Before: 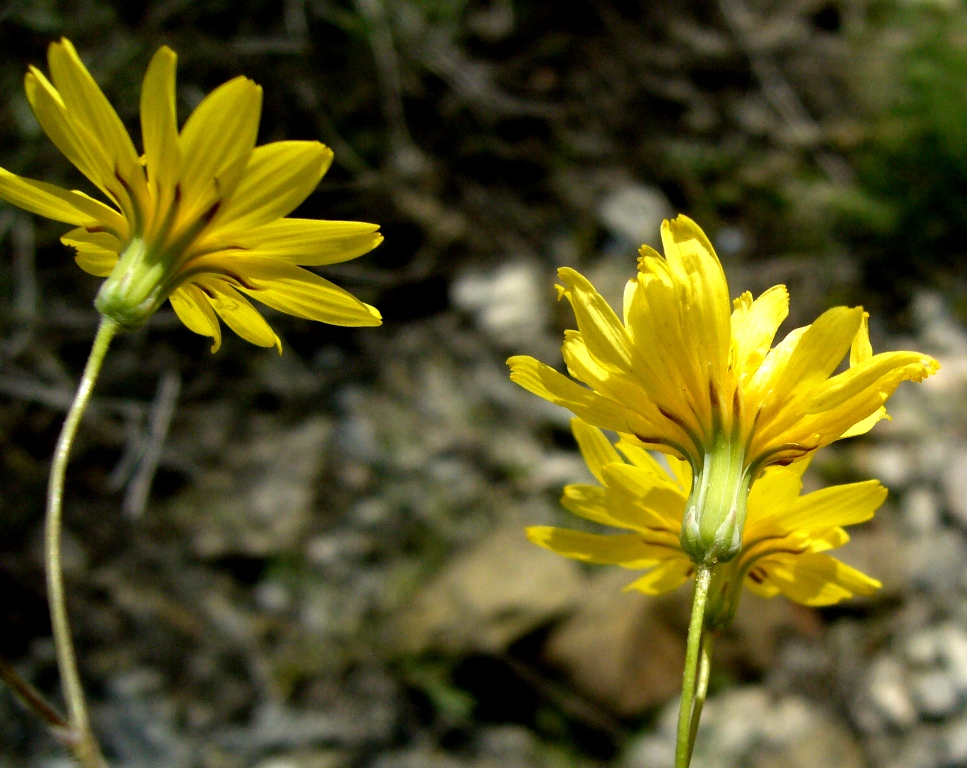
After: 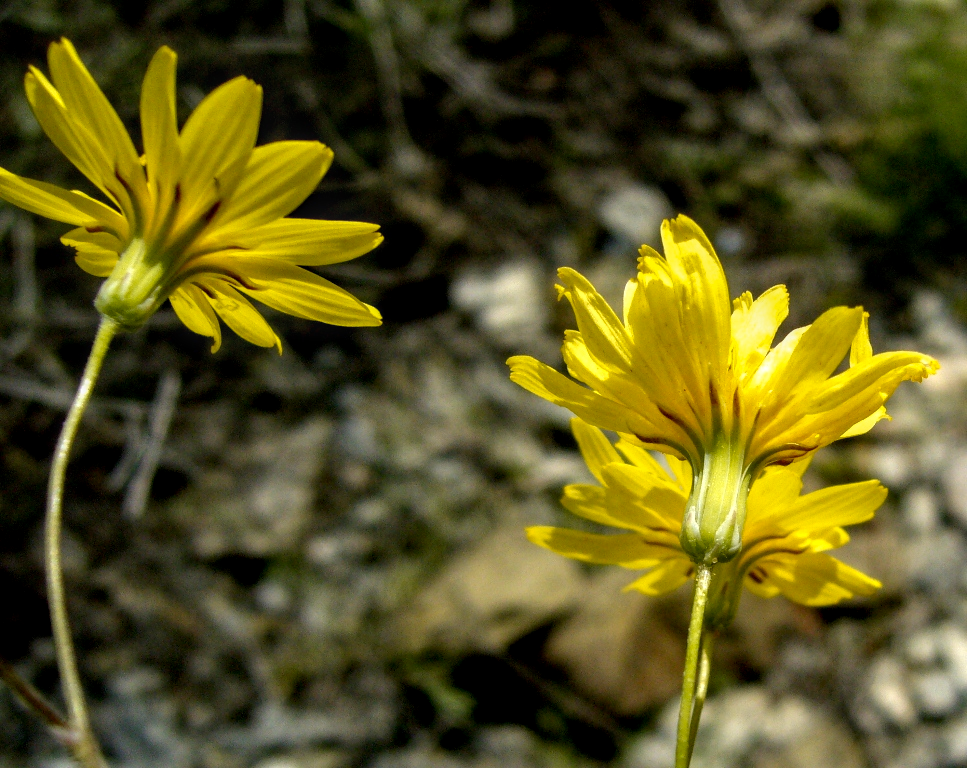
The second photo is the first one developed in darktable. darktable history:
color zones: curves: ch0 [(0.254, 0.492) (0.724, 0.62)]; ch1 [(0.25, 0.528) (0.719, 0.796)]; ch2 [(0, 0.472) (0.25, 0.5) (0.73, 0.184)]
local contrast: on, module defaults
